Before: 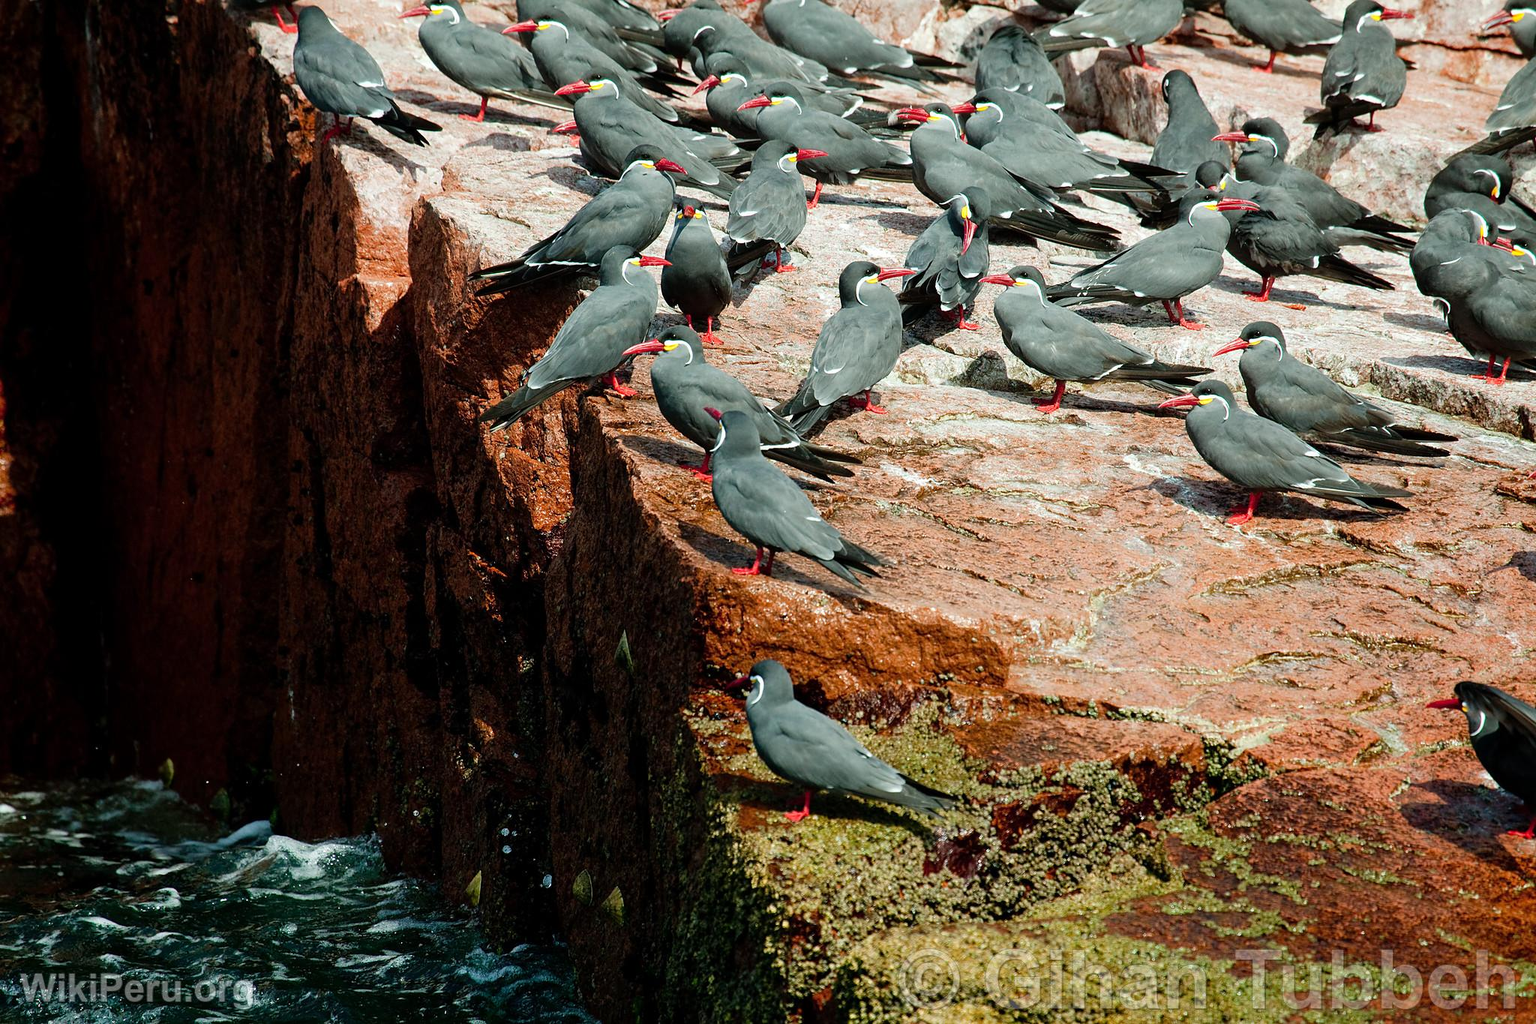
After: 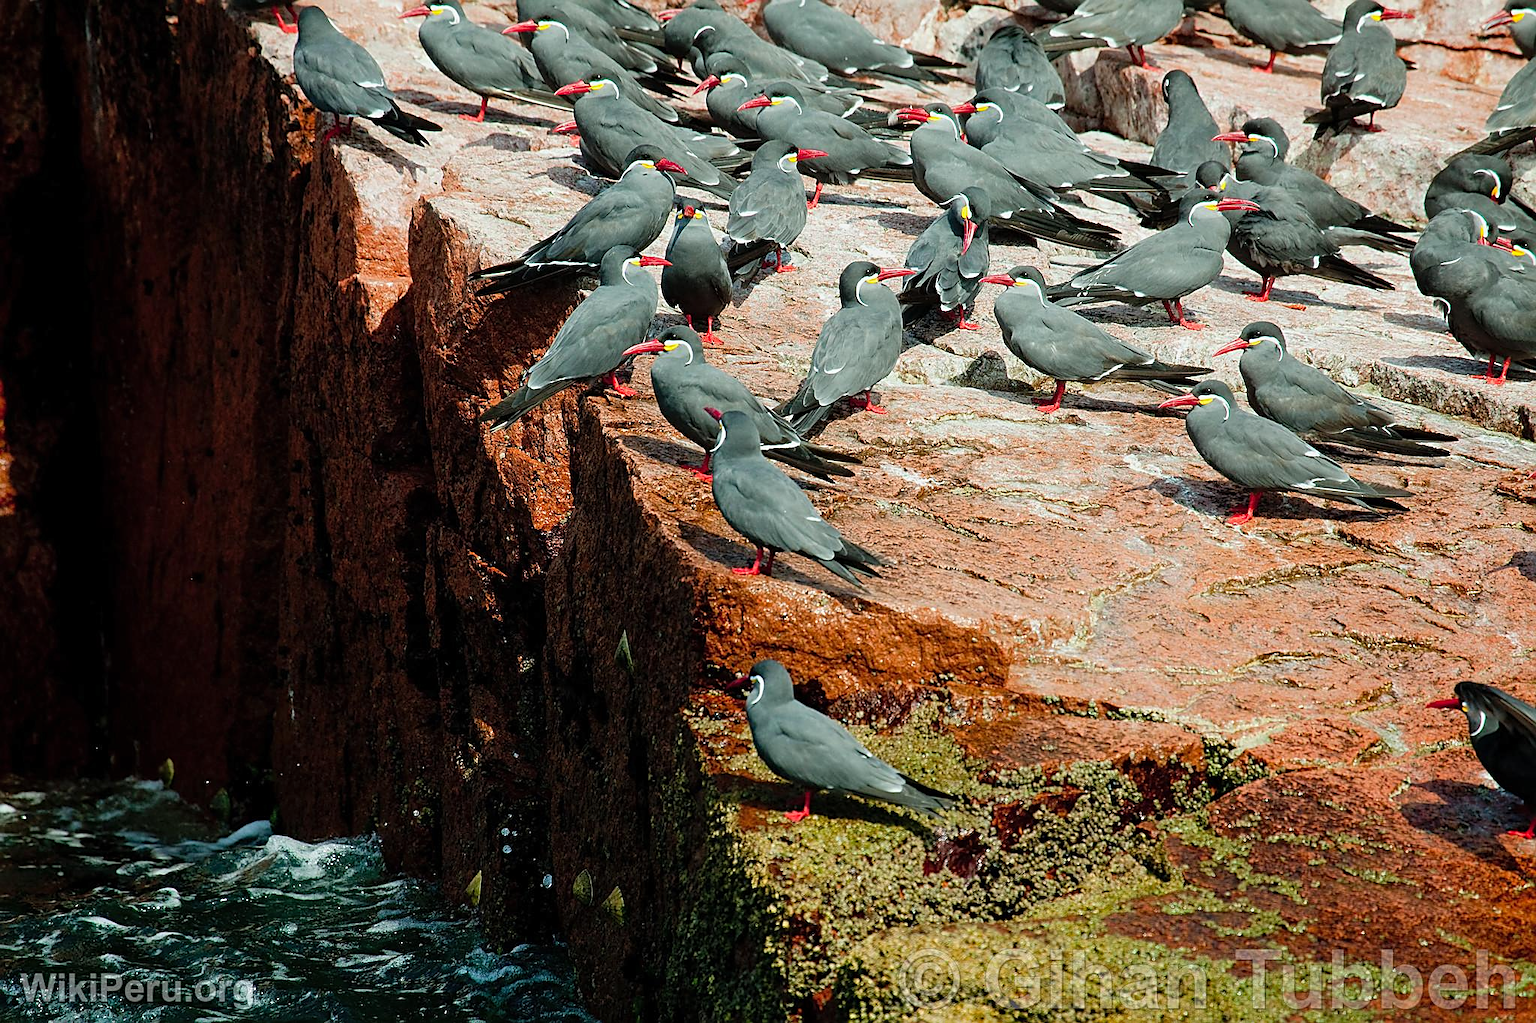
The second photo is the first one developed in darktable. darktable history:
sharpen: on, module defaults
contrast brightness saturation: contrast 0.031, brightness 0.063, saturation 0.135
exposure: exposure -0.181 EV, compensate exposure bias true, compensate highlight preservation false
